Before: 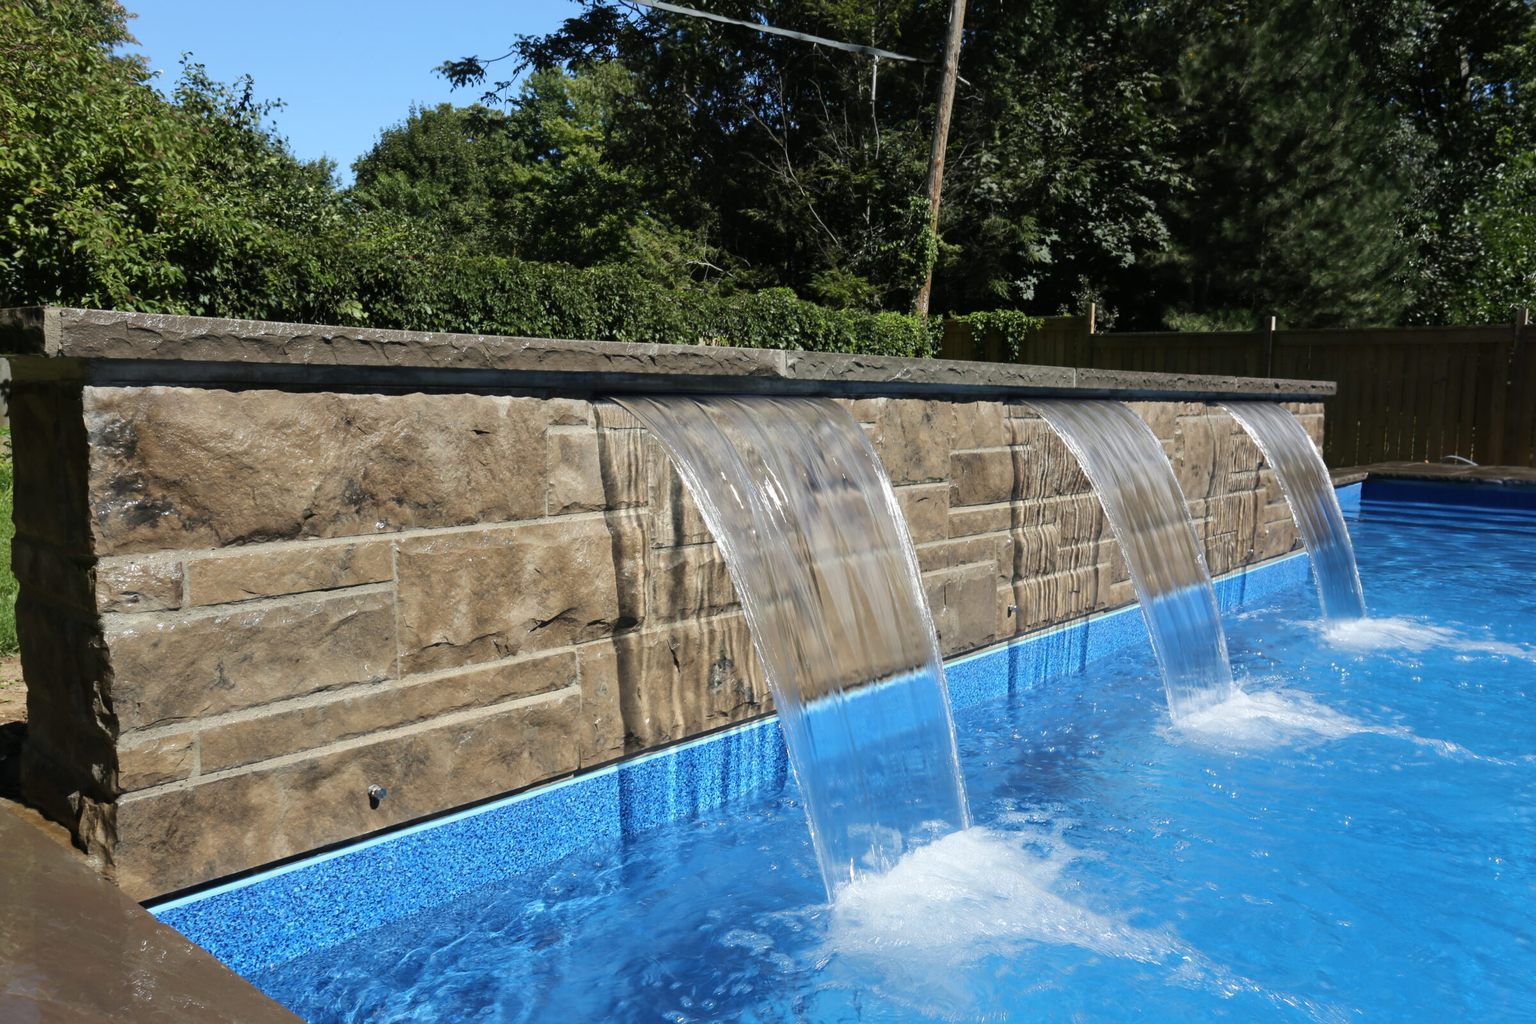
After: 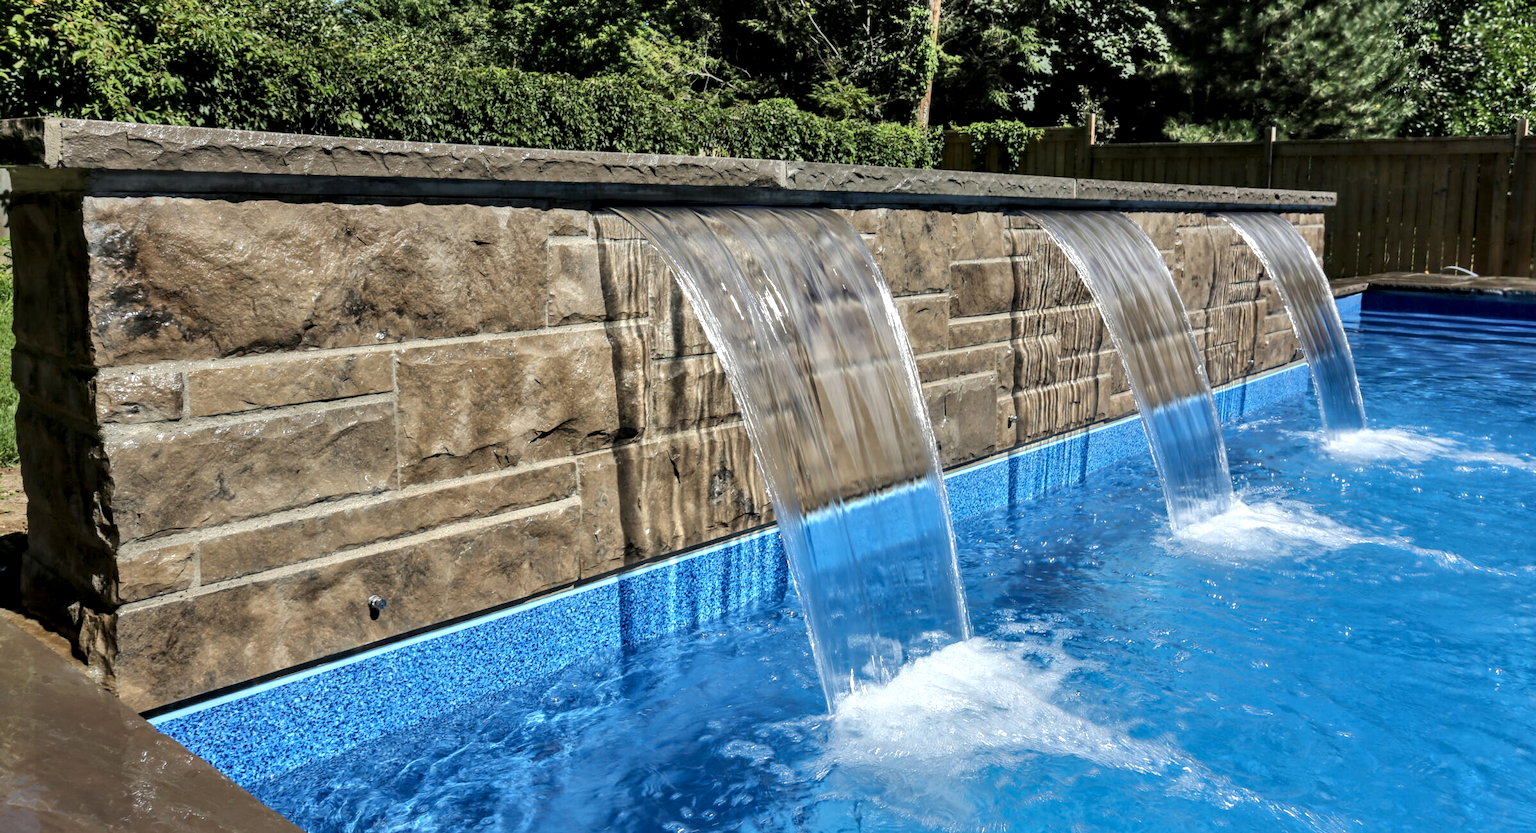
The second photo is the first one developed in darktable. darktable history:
color balance: on, module defaults
crop and rotate: top 18.507%
local contrast: highlights 25%, detail 150%
shadows and highlights: shadows 60, highlights -60.23, soften with gaussian
